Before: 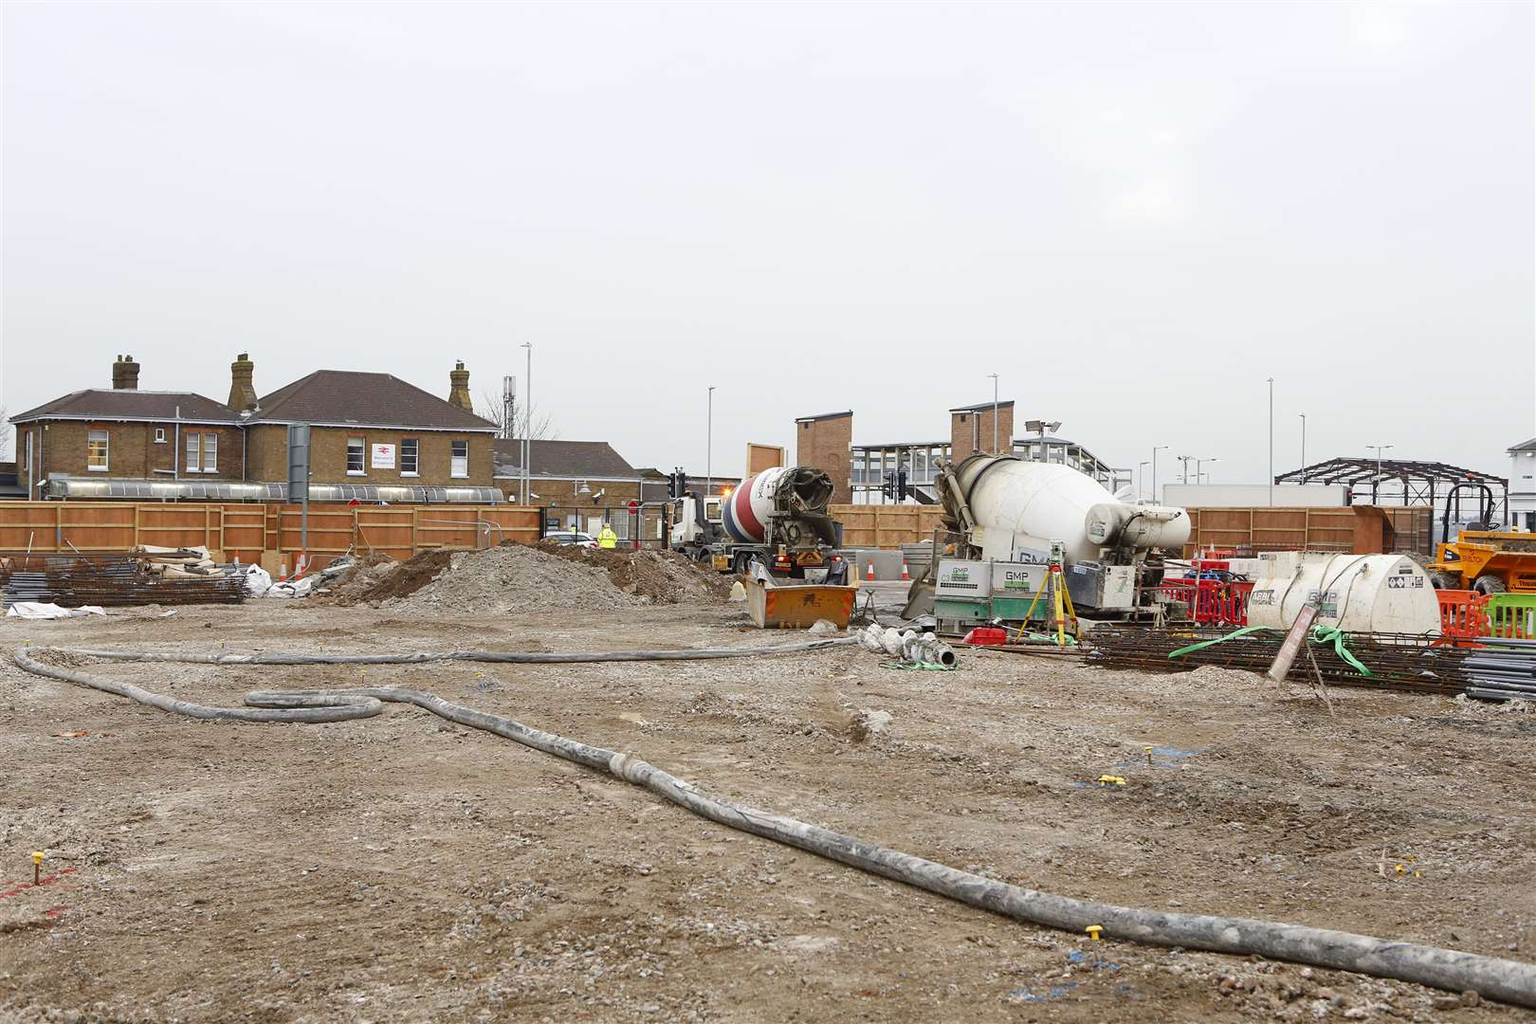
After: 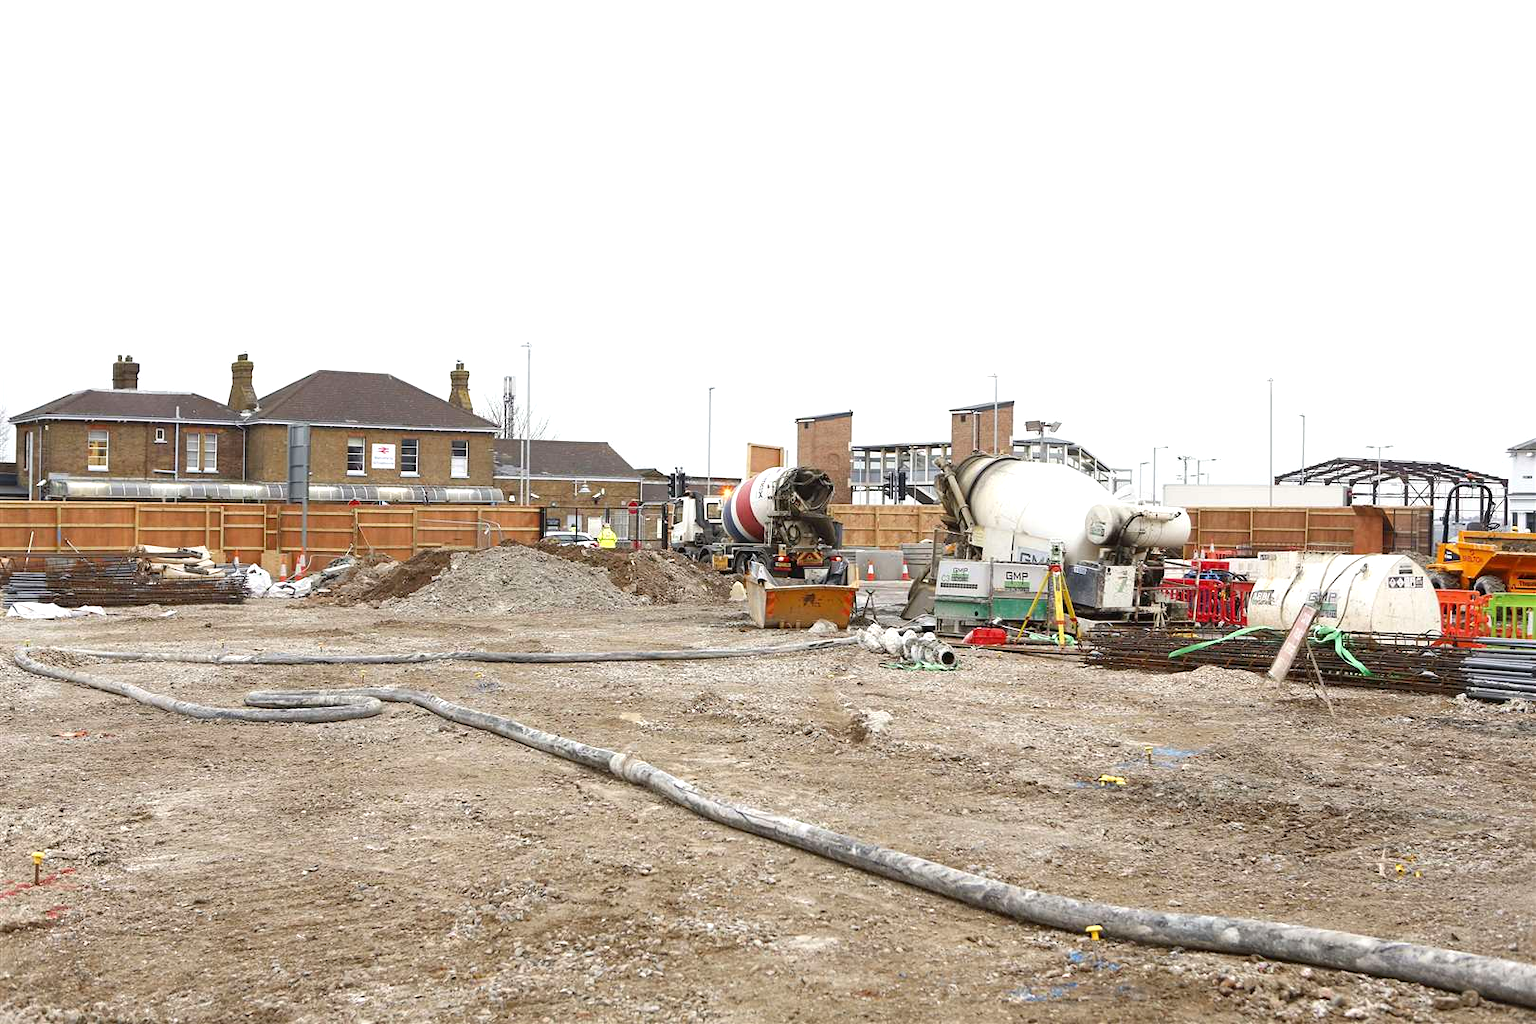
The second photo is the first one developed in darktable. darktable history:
exposure: black level correction 0.001, exposure 0.498 EV, compensate exposure bias true, compensate highlight preservation false
